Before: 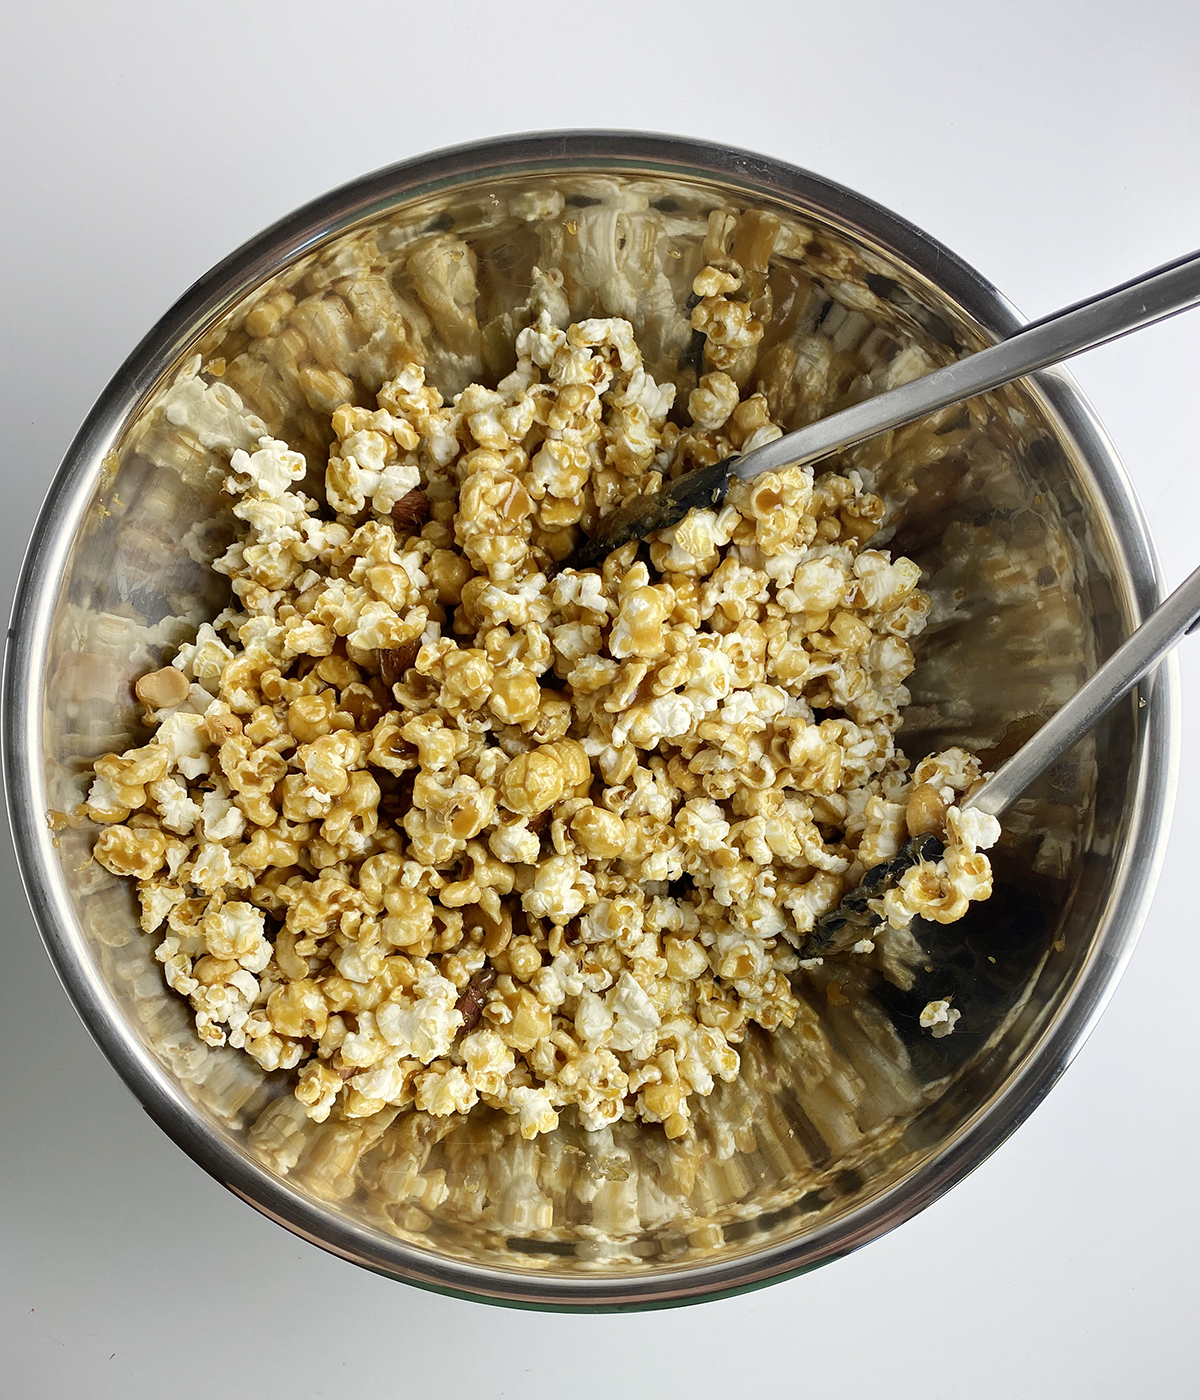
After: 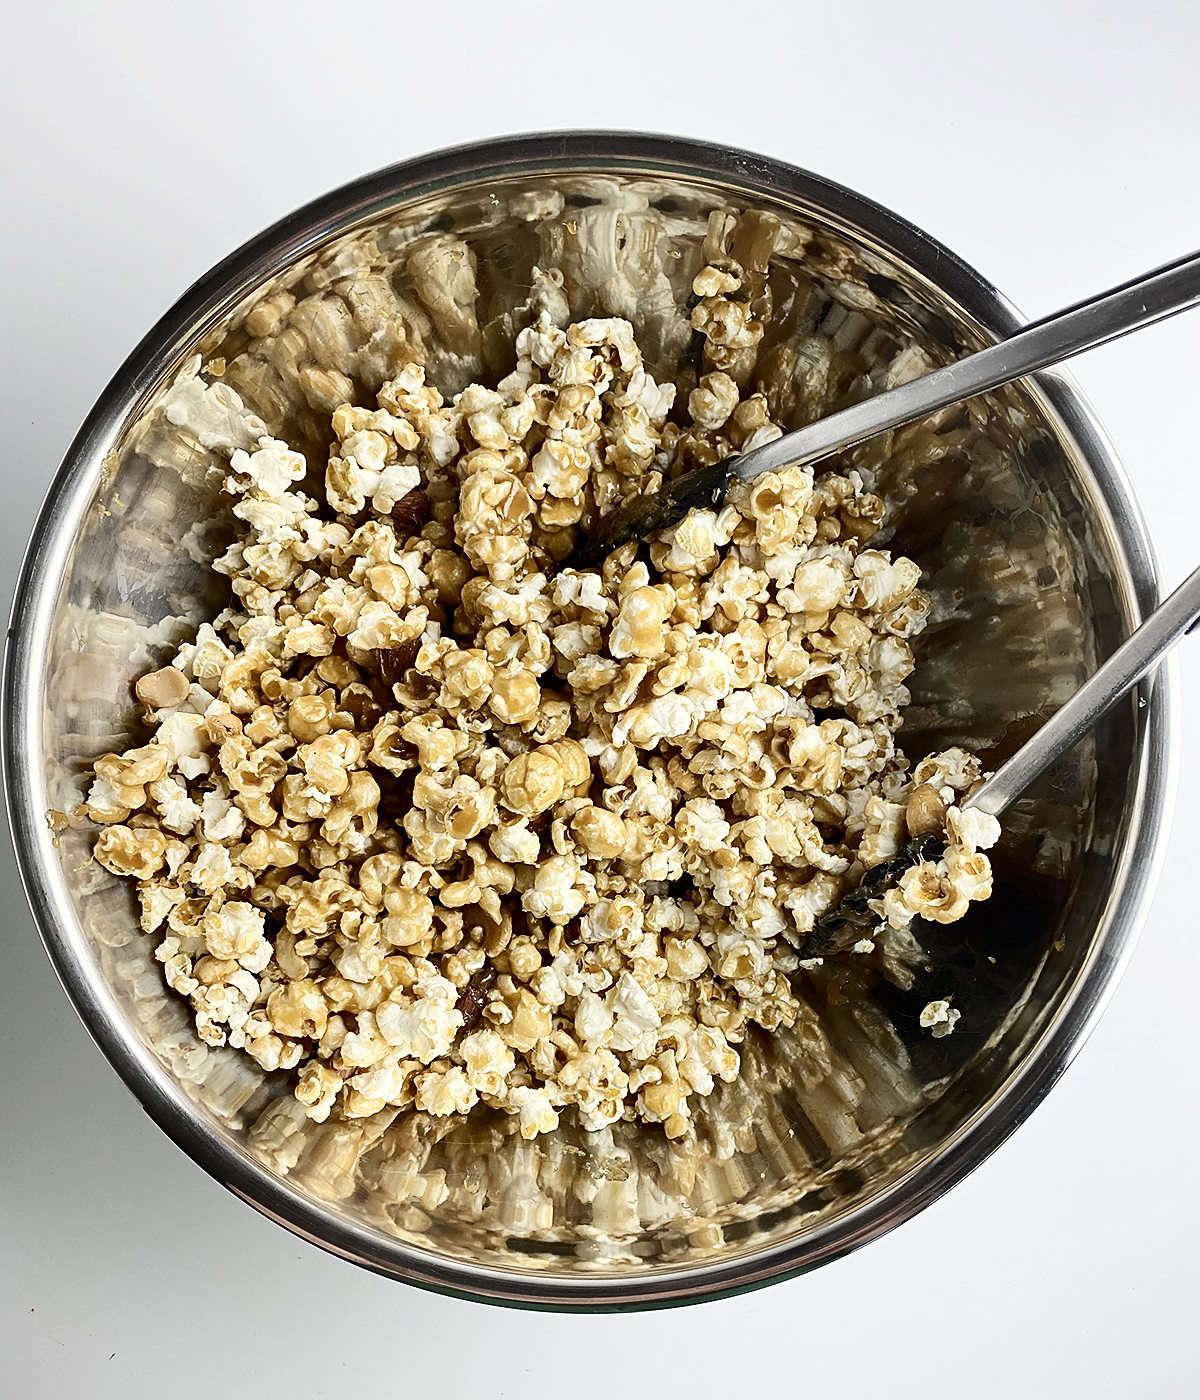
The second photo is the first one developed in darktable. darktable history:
contrast brightness saturation: contrast 0.25, saturation -0.31
sharpen: on, module defaults
